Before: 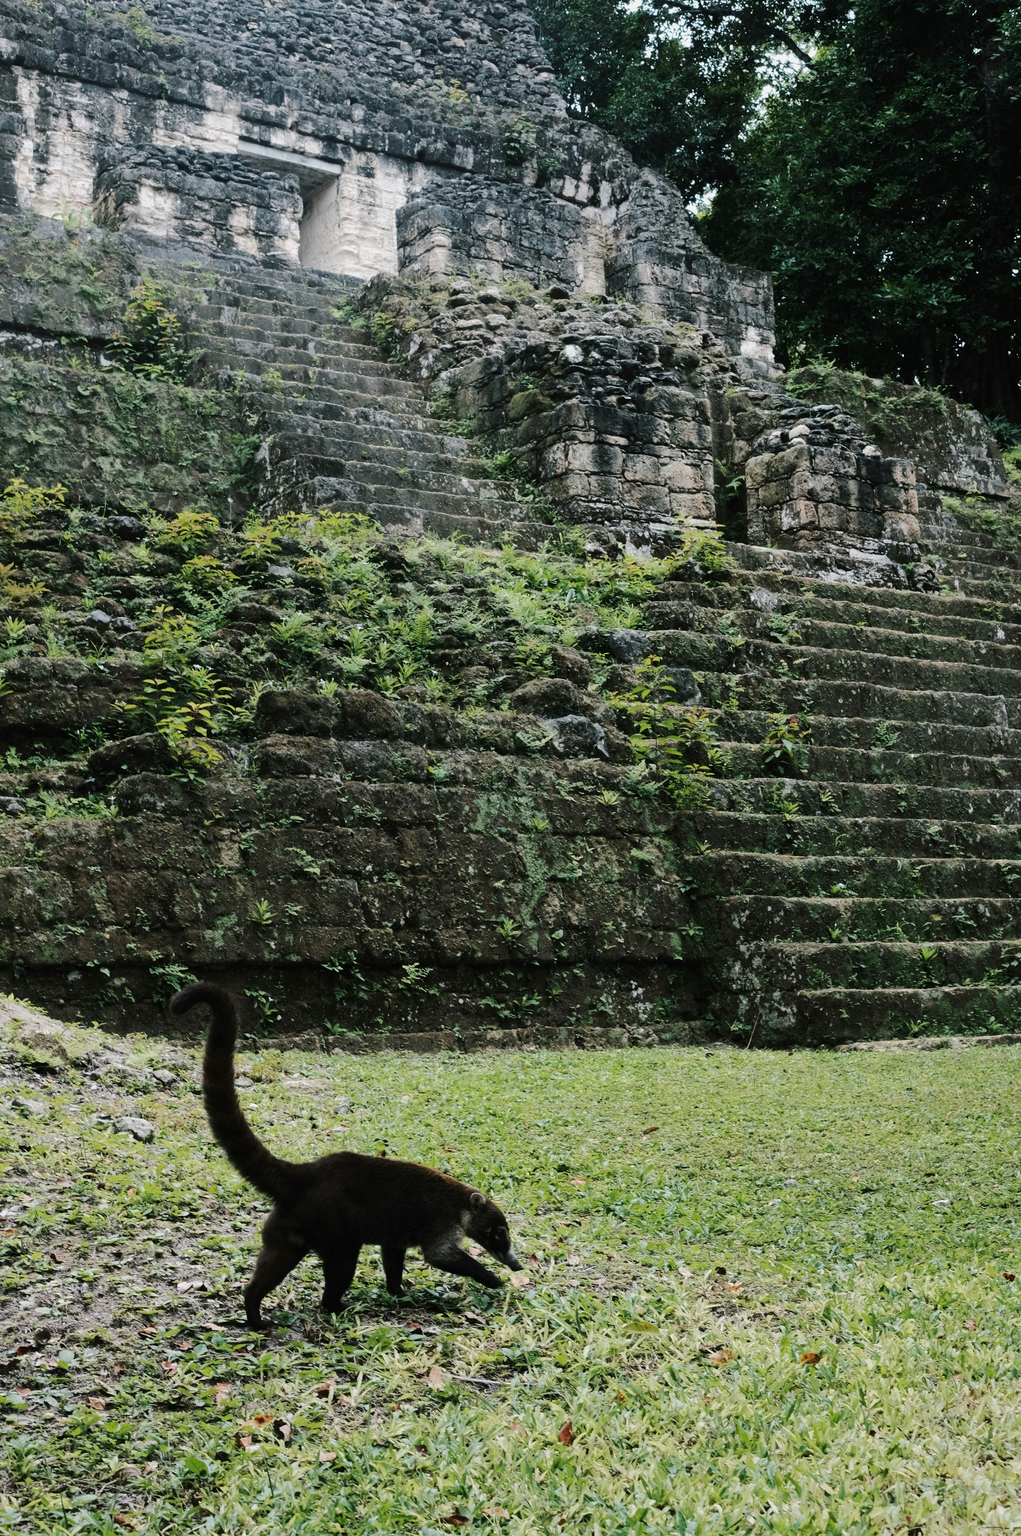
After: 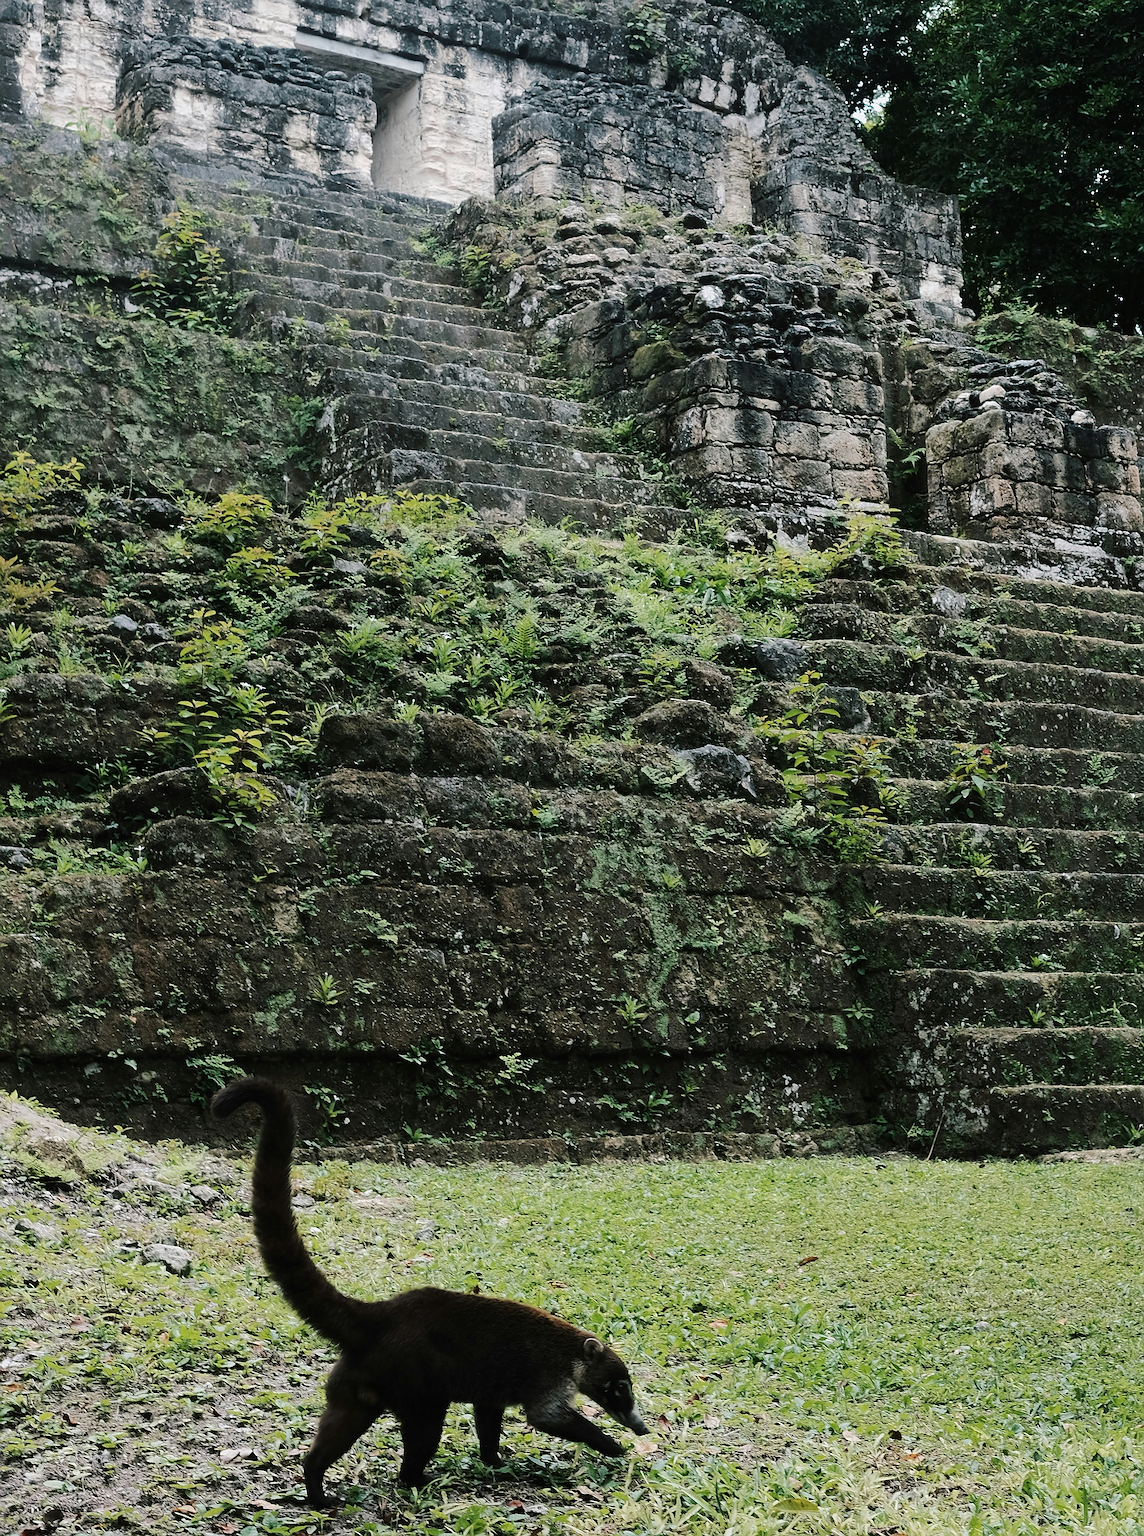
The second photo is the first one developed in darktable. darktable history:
crop: top 7.49%, right 9.717%, bottom 11.943%
sharpen: amount 1
